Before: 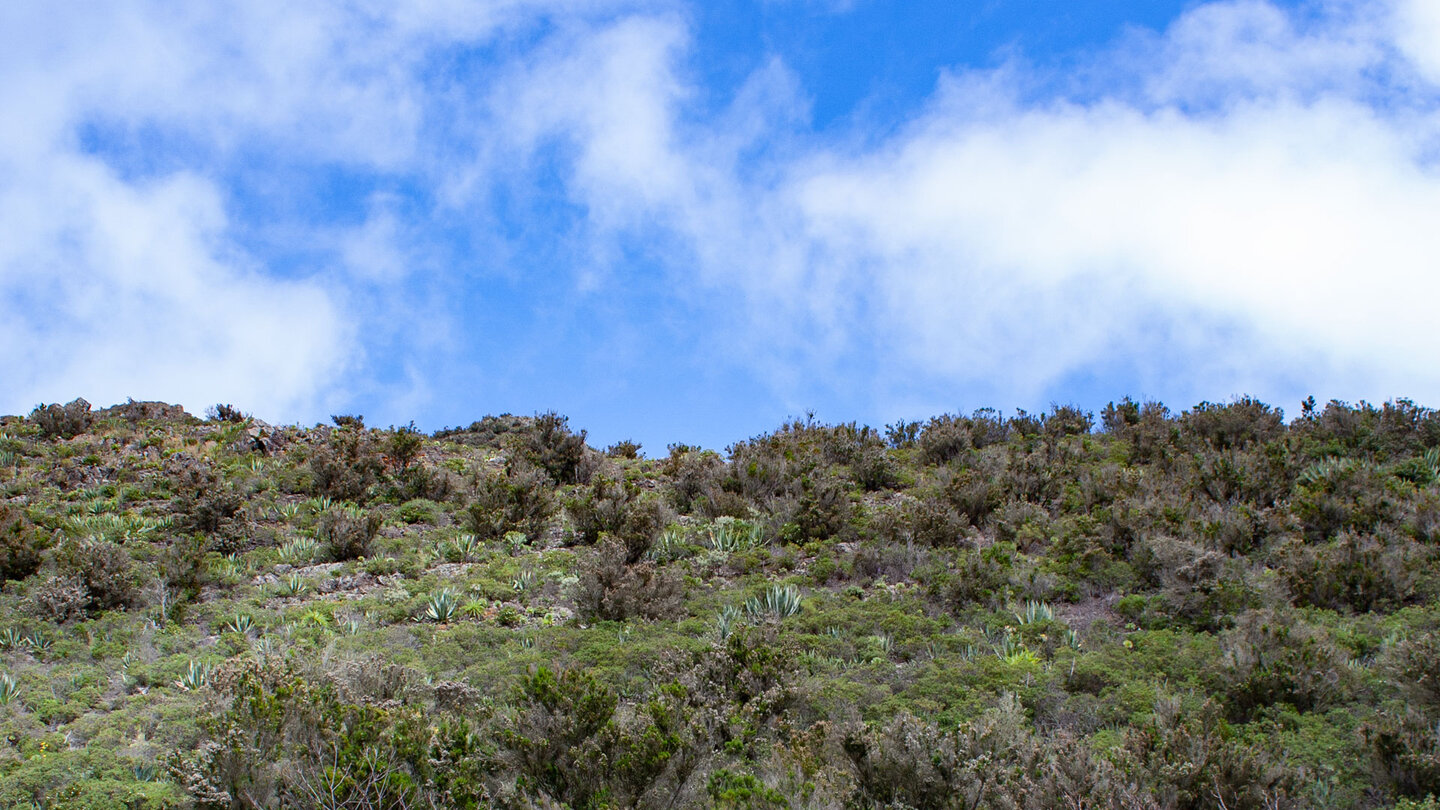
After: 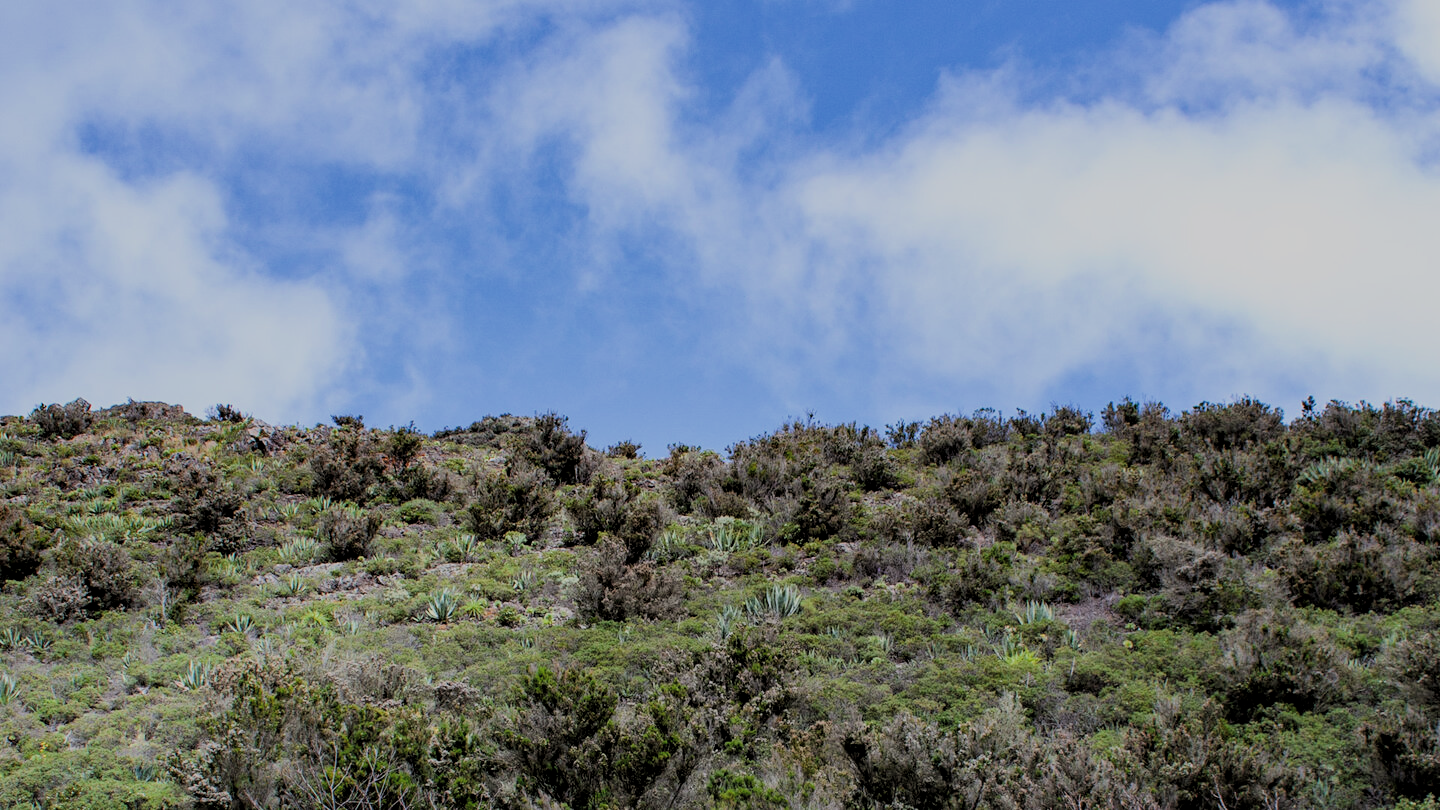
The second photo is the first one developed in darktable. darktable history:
local contrast: highlights 101%, shadows 99%, detail 119%, midtone range 0.2
filmic rgb: black relative exposure -6.21 EV, white relative exposure 6.96 EV, hardness 2.25, color science v4 (2020)
tone equalizer: on, module defaults
